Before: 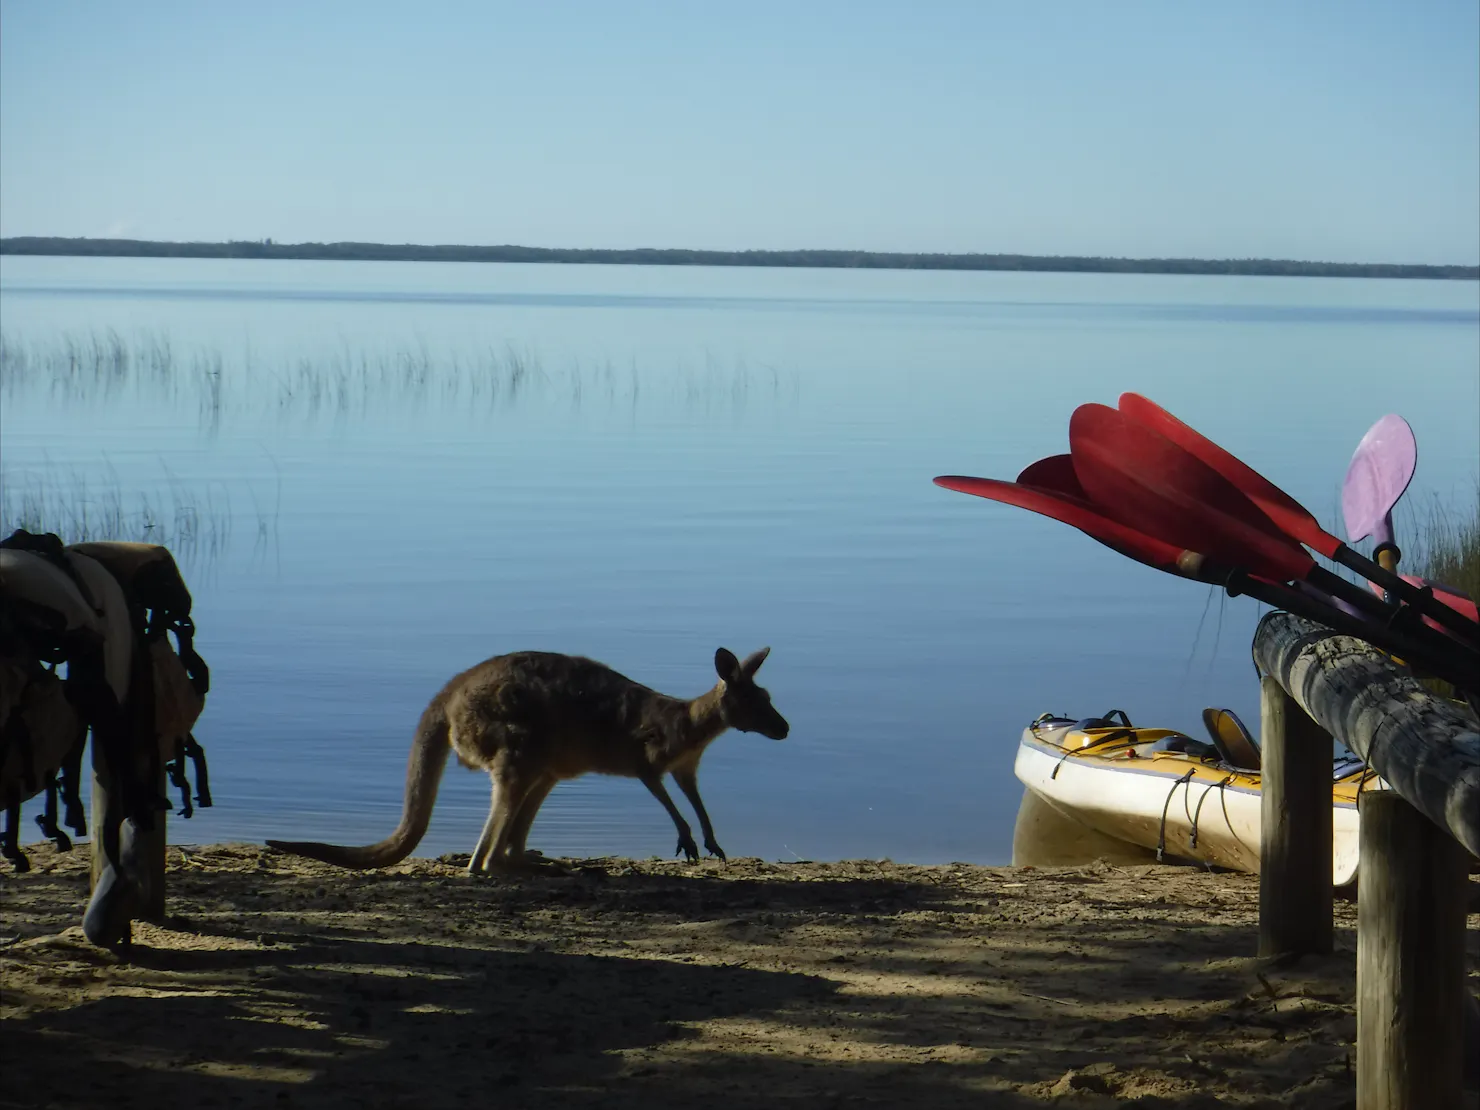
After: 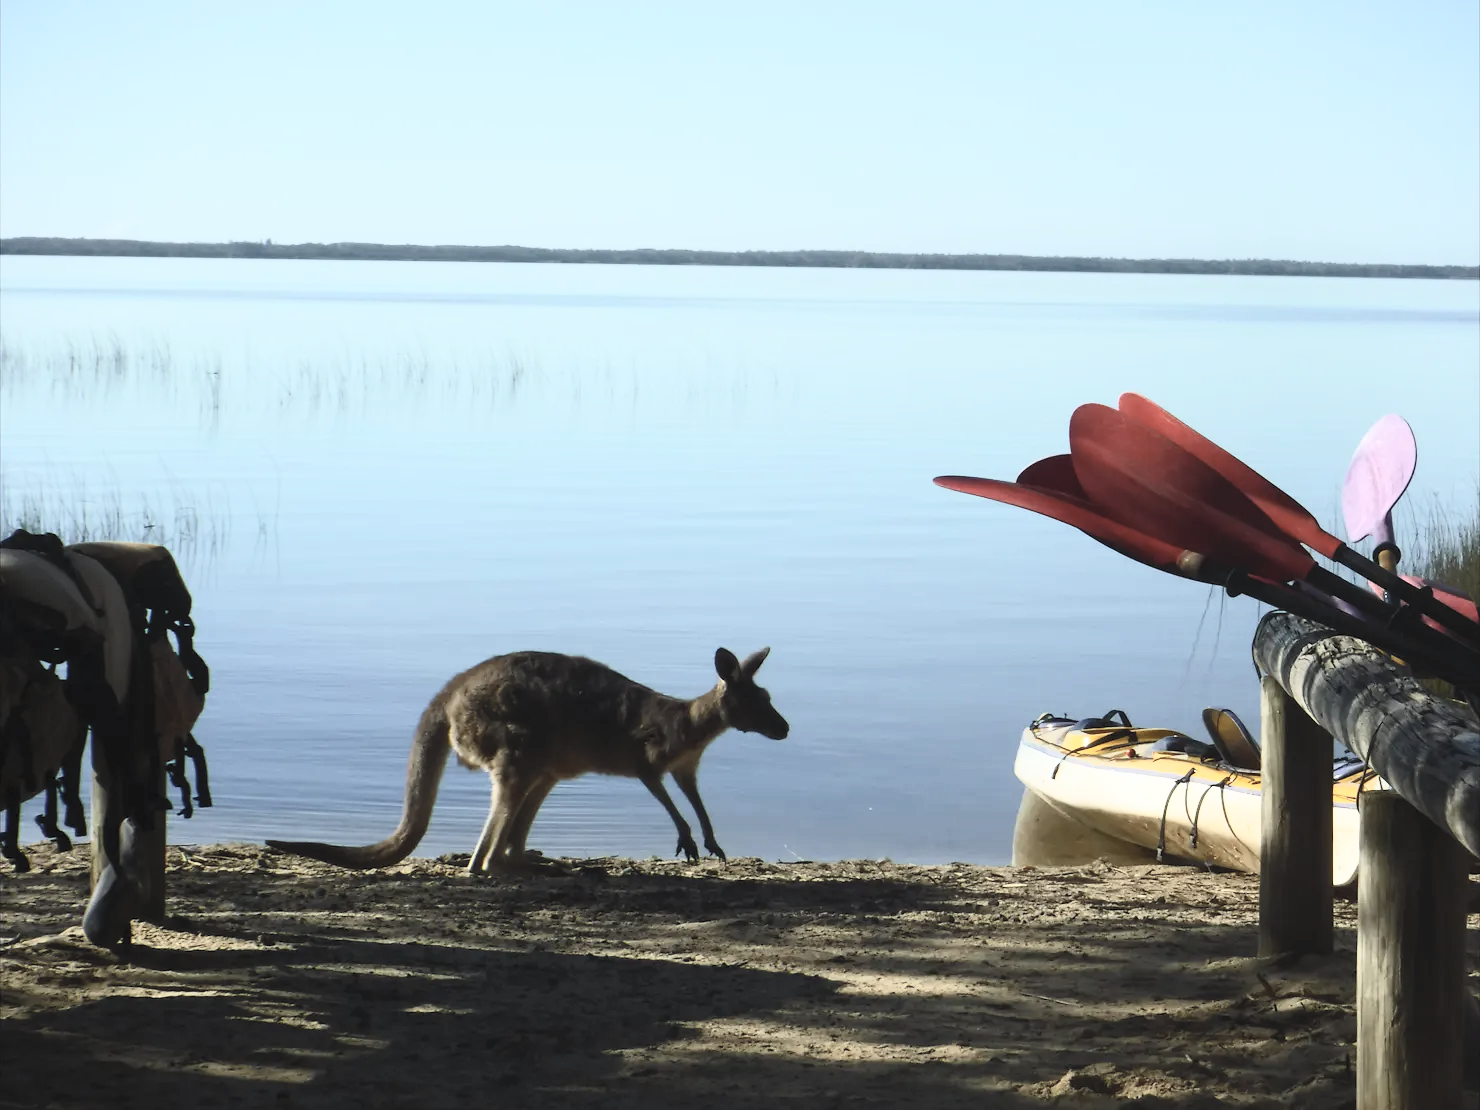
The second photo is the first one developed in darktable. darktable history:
contrast brightness saturation: contrast 0.421, brightness 0.545, saturation -0.201
